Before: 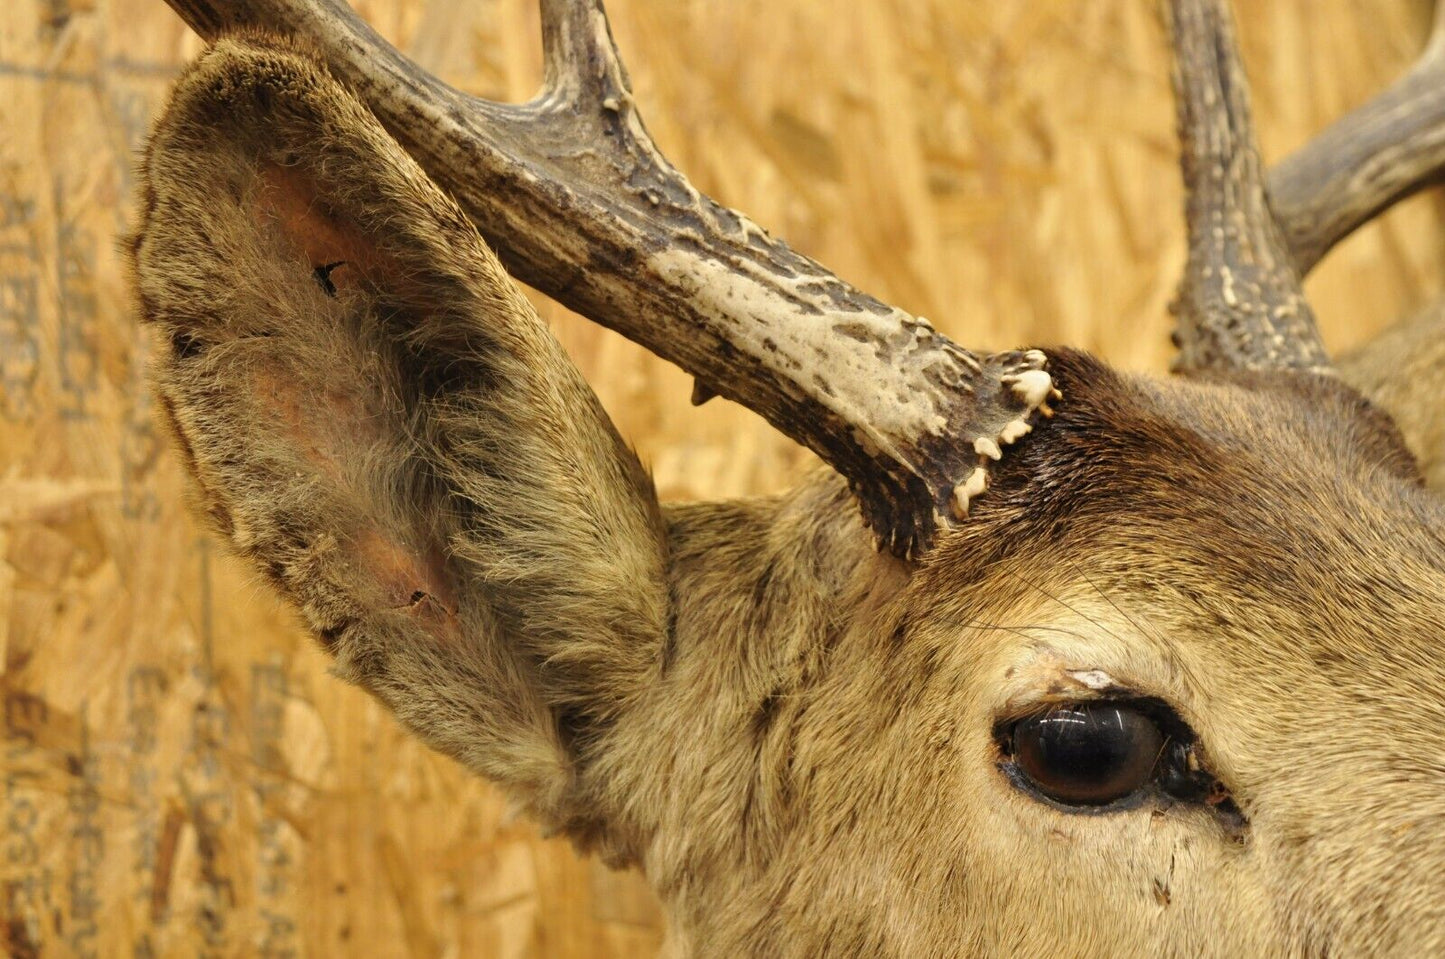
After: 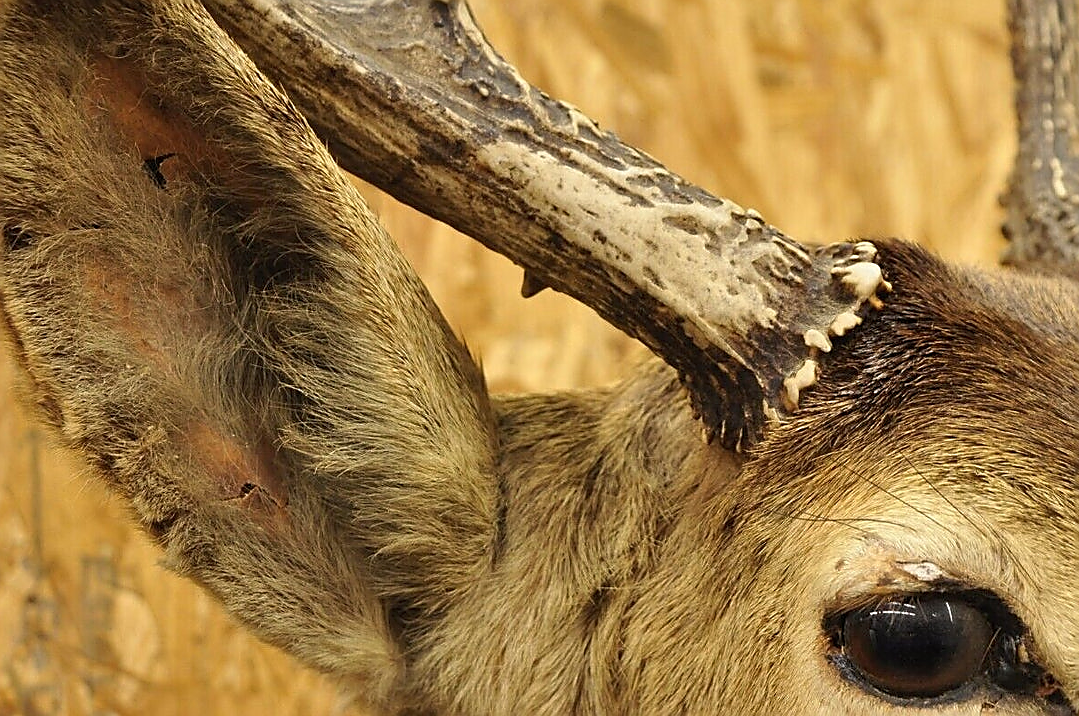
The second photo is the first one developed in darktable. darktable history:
crop and rotate: left 11.831%, top 11.346%, right 13.429%, bottom 13.899%
sharpen: radius 1.4, amount 1.25, threshold 0.7
